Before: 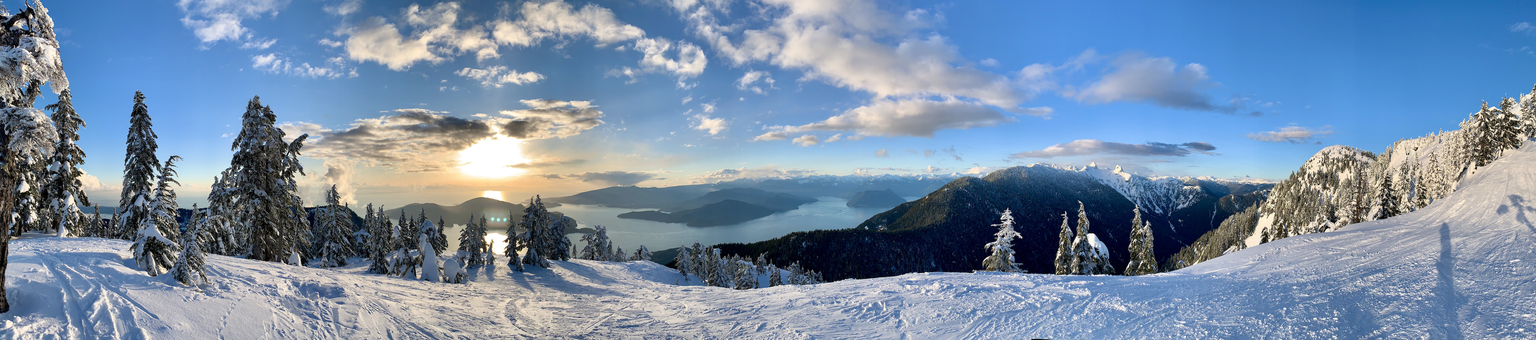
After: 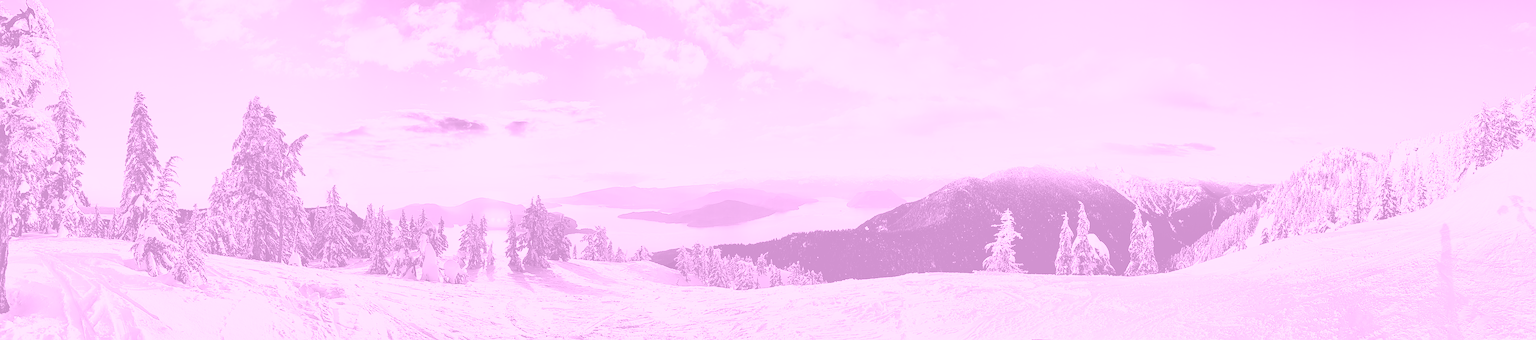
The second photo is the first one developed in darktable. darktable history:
colorize: hue 331.2°, saturation 75%, source mix 30.28%, lightness 70.52%, version 1
sharpen: on, module defaults
rgb curve: curves: ch0 [(0, 0) (0.21, 0.15) (0.24, 0.21) (0.5, 0.75) (0.75, 0.96) (0.89, 0.99) (1, 1)]; ch1 [(0, 0.02) (0.21, 0.13) (0.25, 0.2) (0.5, 0.67) (0.75, 0.9) (0.89, 0.97) (1, 1)]; ch2 [(0, 0.02) (0.21, 0.13) (0.25, 0.2) (0.5, 0.67) (0.75, 0.9) (0.89, 0.97) (1, 1)], compensate middle gray true
